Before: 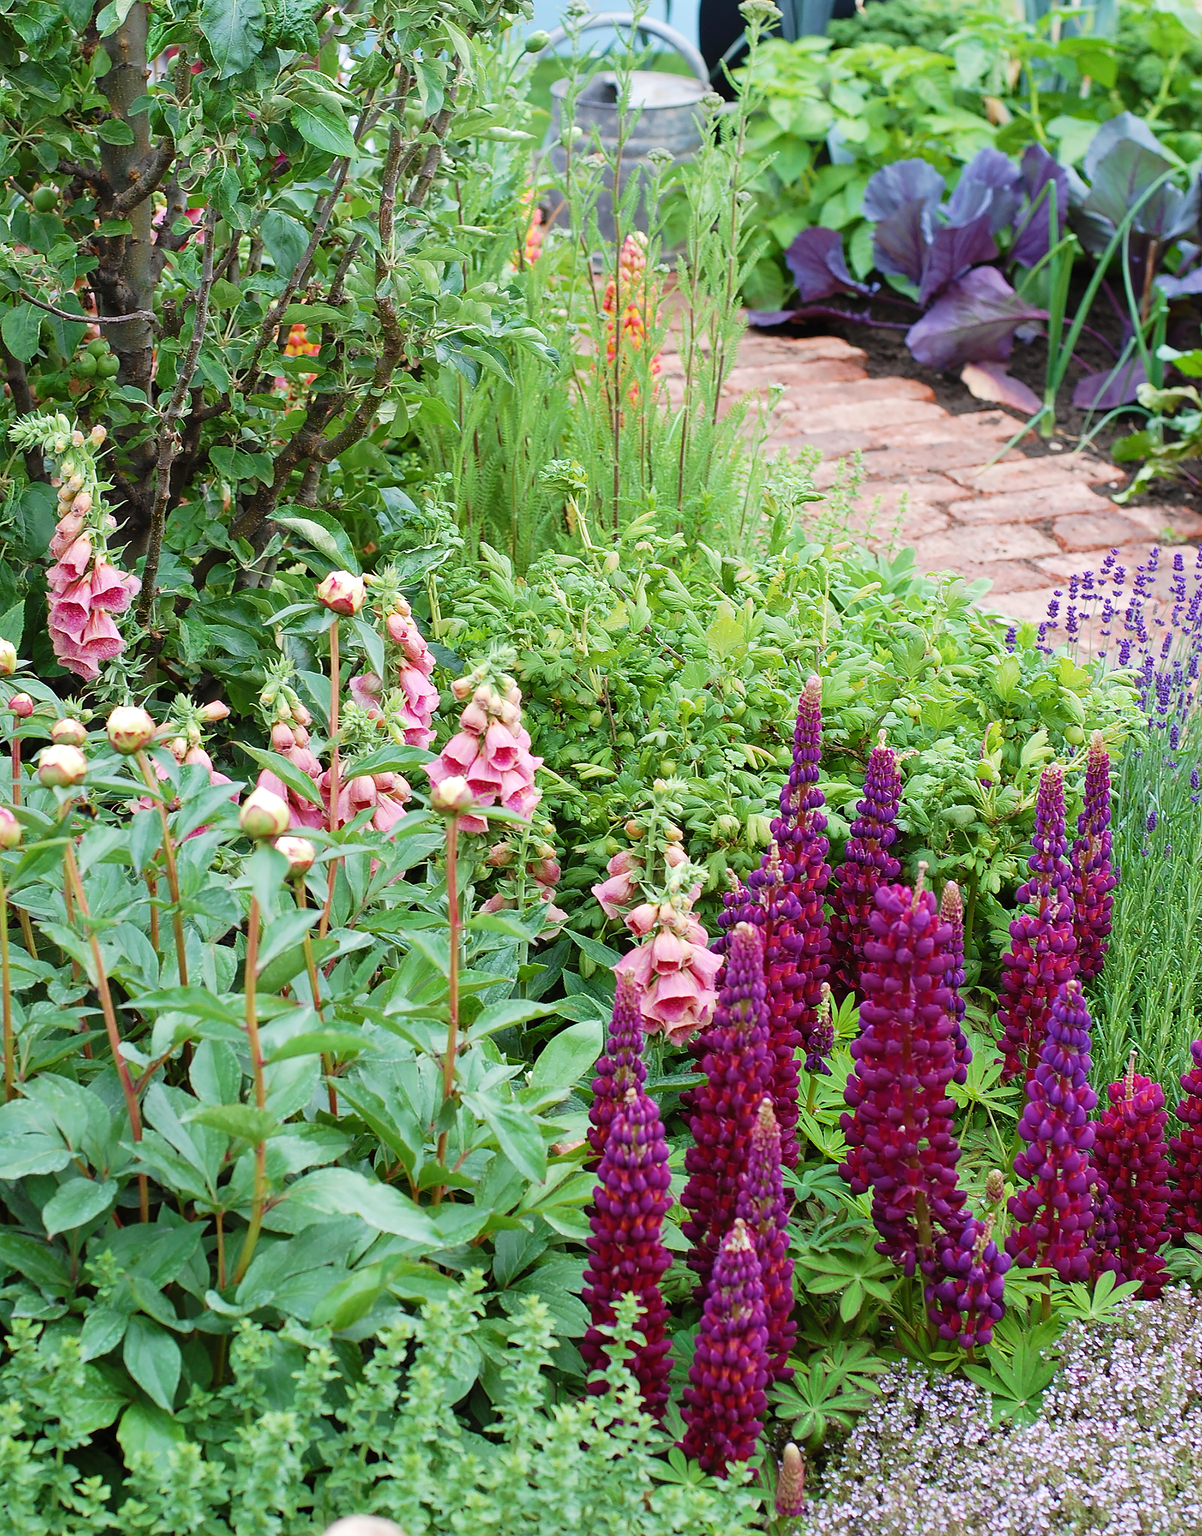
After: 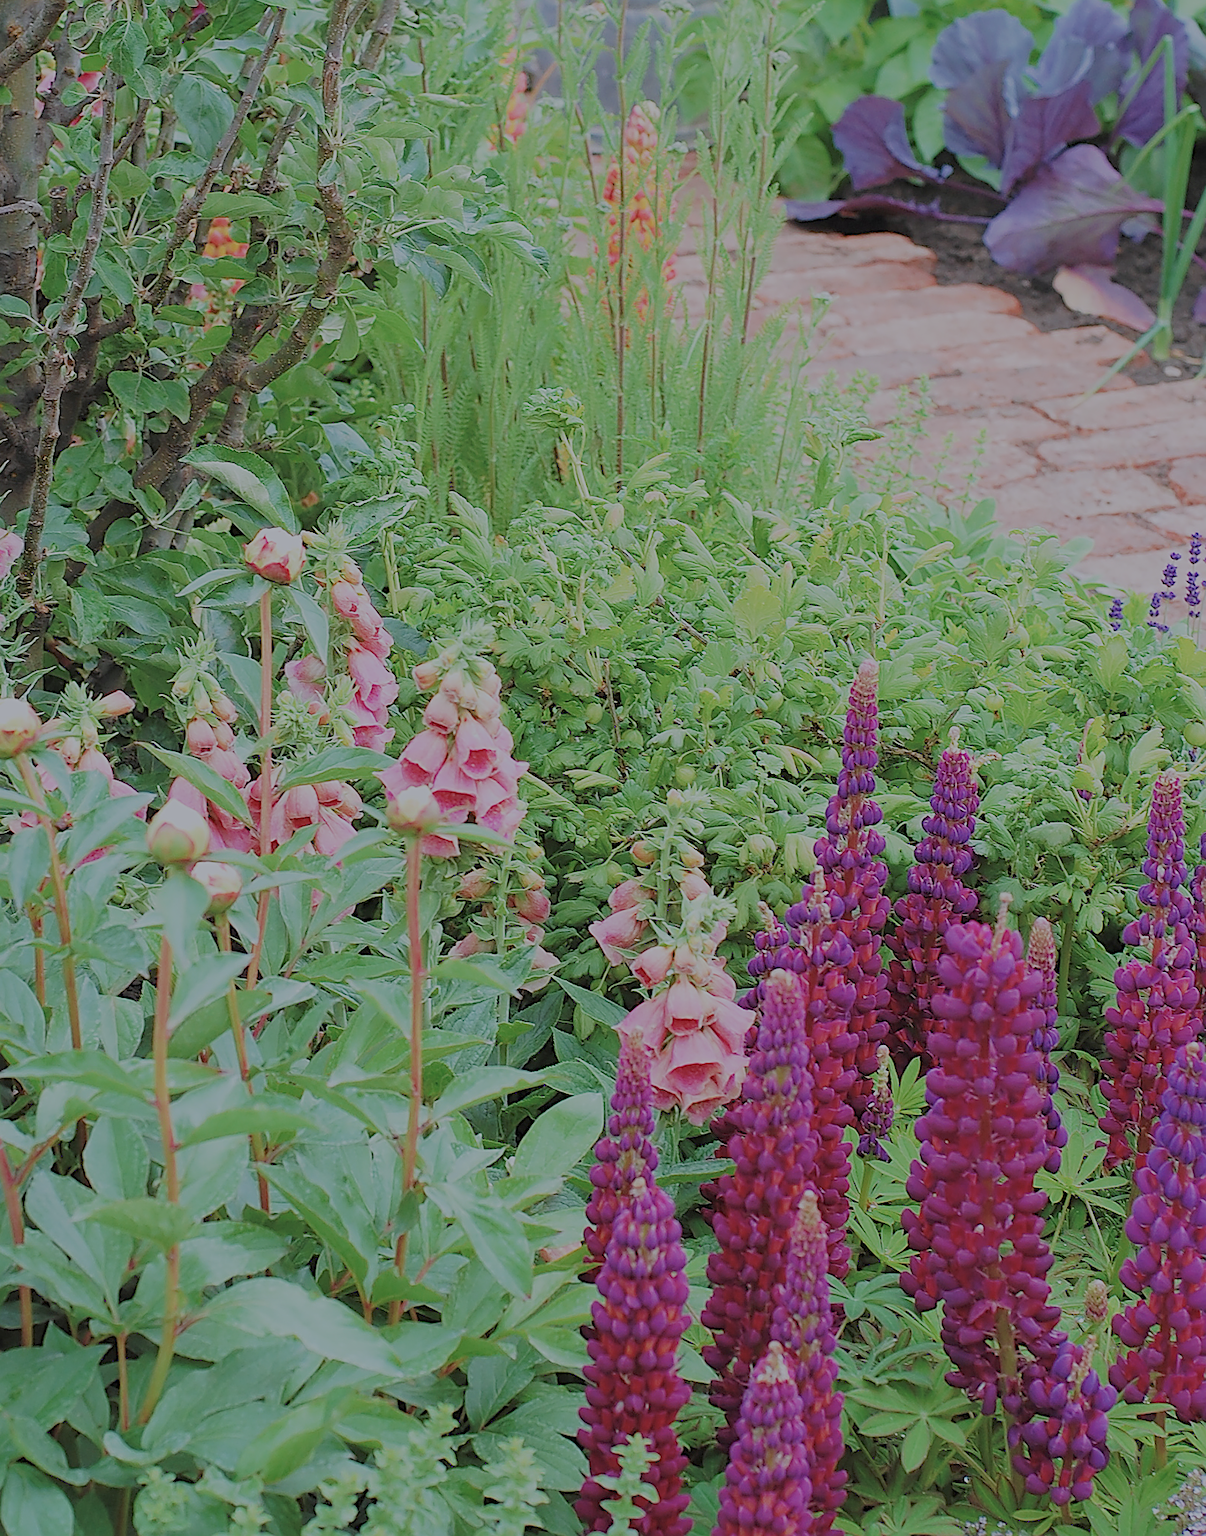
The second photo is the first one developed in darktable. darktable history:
crop and rotate: left 10.263%, top 9.862%, right 9.839%, bottom 10.548%
color correction: highlights a* -0.103, highlights b* -5.76, shadows a* -0.127, shadows b* -0.069
filmic rgb: black relative exposure -13.95 EV, white relative exposure 7.99 EV, hardness 3.73, latitude 49.03%, contrast 0.507
sharpen: on, module defaults
